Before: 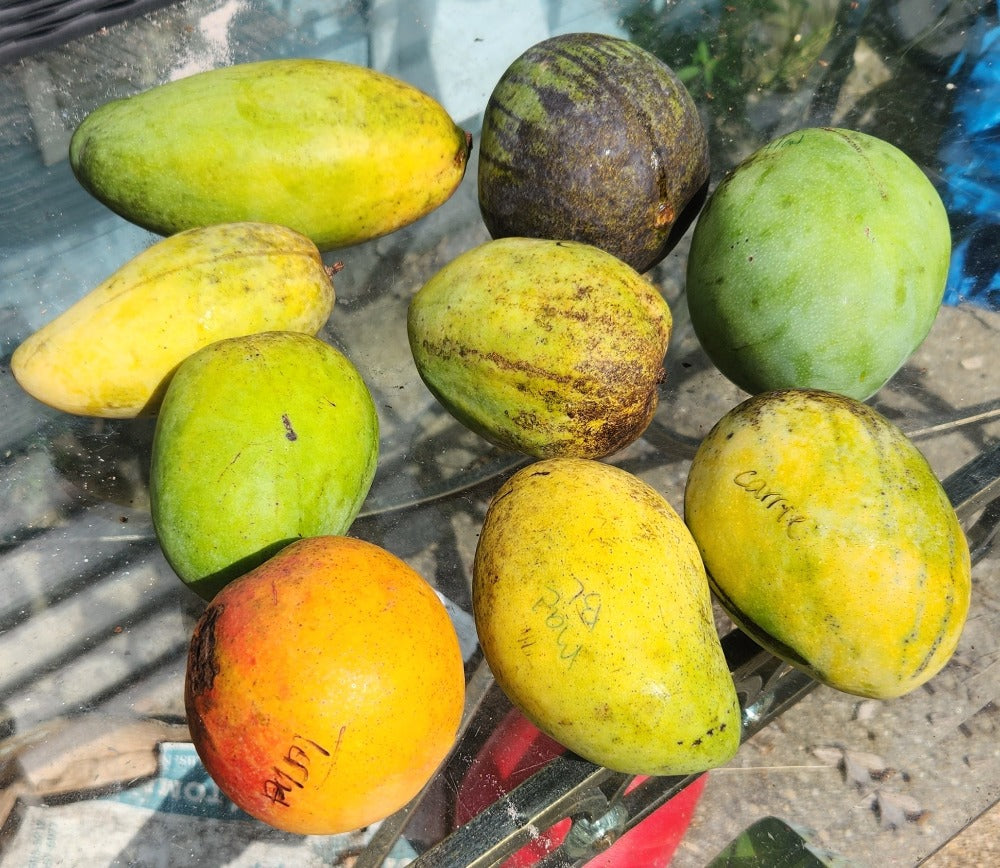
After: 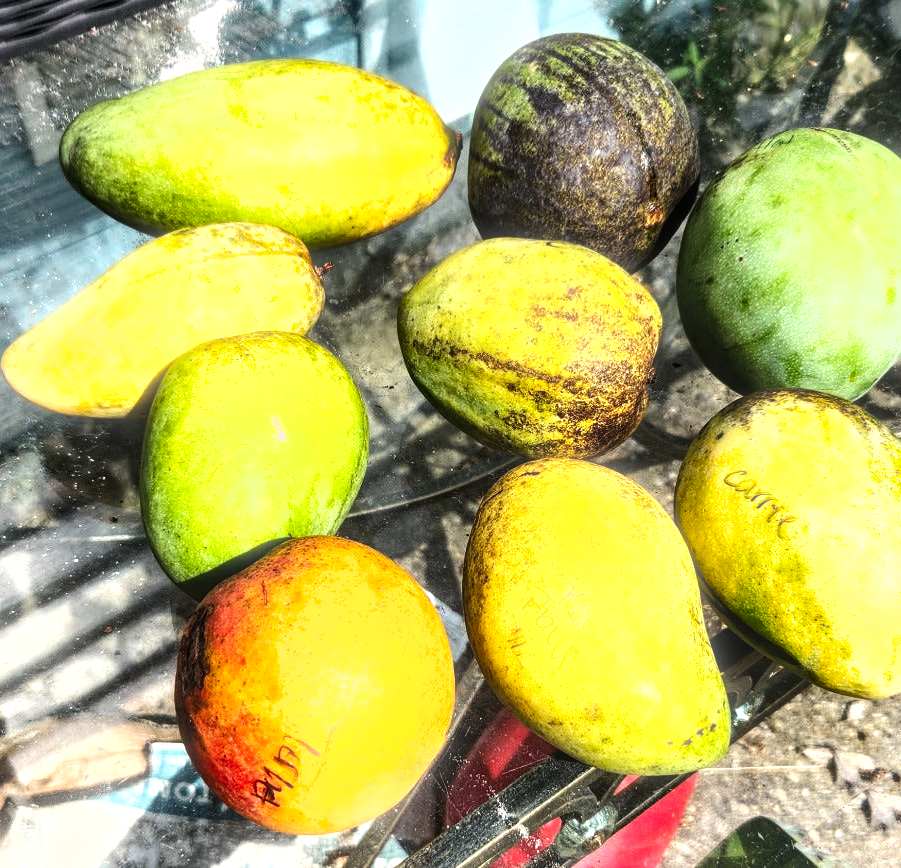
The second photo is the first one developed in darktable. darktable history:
shadows and highlights: soften with gaussian
crop and rotate: left 1.088%, right 8.807%
local contrast: on, module defaults
tone equalizer: -8 EV -1.08 EV, -7 EV -1.01 EV, -6 EV -0.867 EV, -5 EV -0.578 EV, -3 EV 0.578 EV, -2 EV 0.867 EV, -1 EV 1.01 EV, +0 EV 1.08 EV, edges refinement/feathering 500, mask exposure compensation -1.57 EV, preserve details no
bloom: size 3%, threshold 100%, strength 0%
